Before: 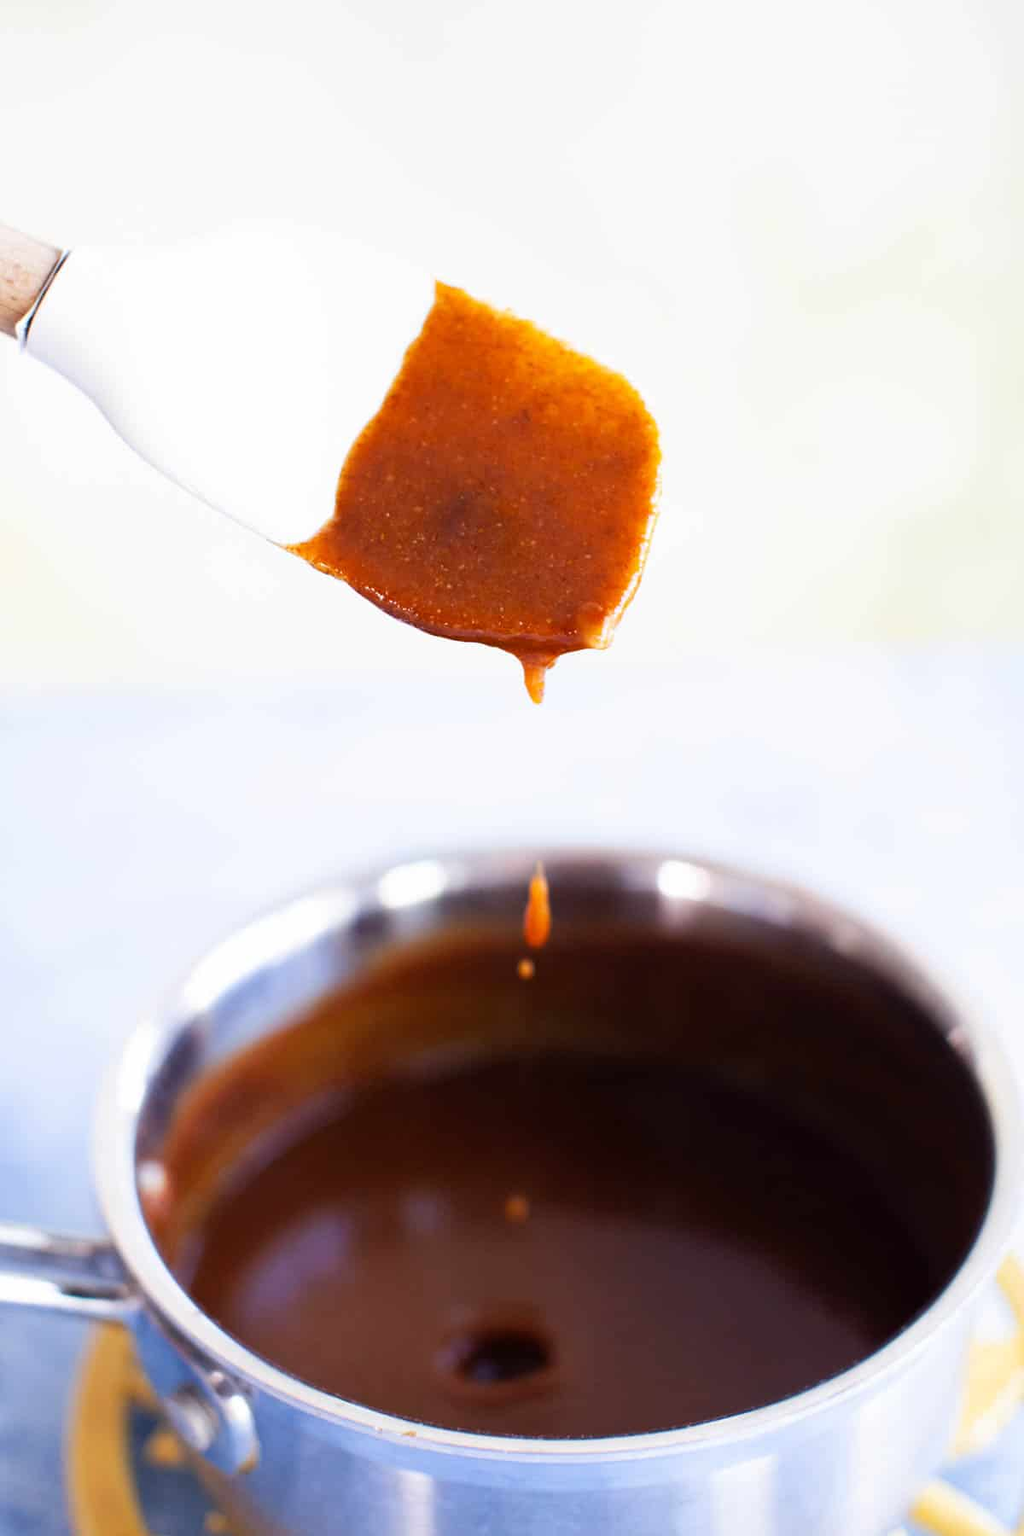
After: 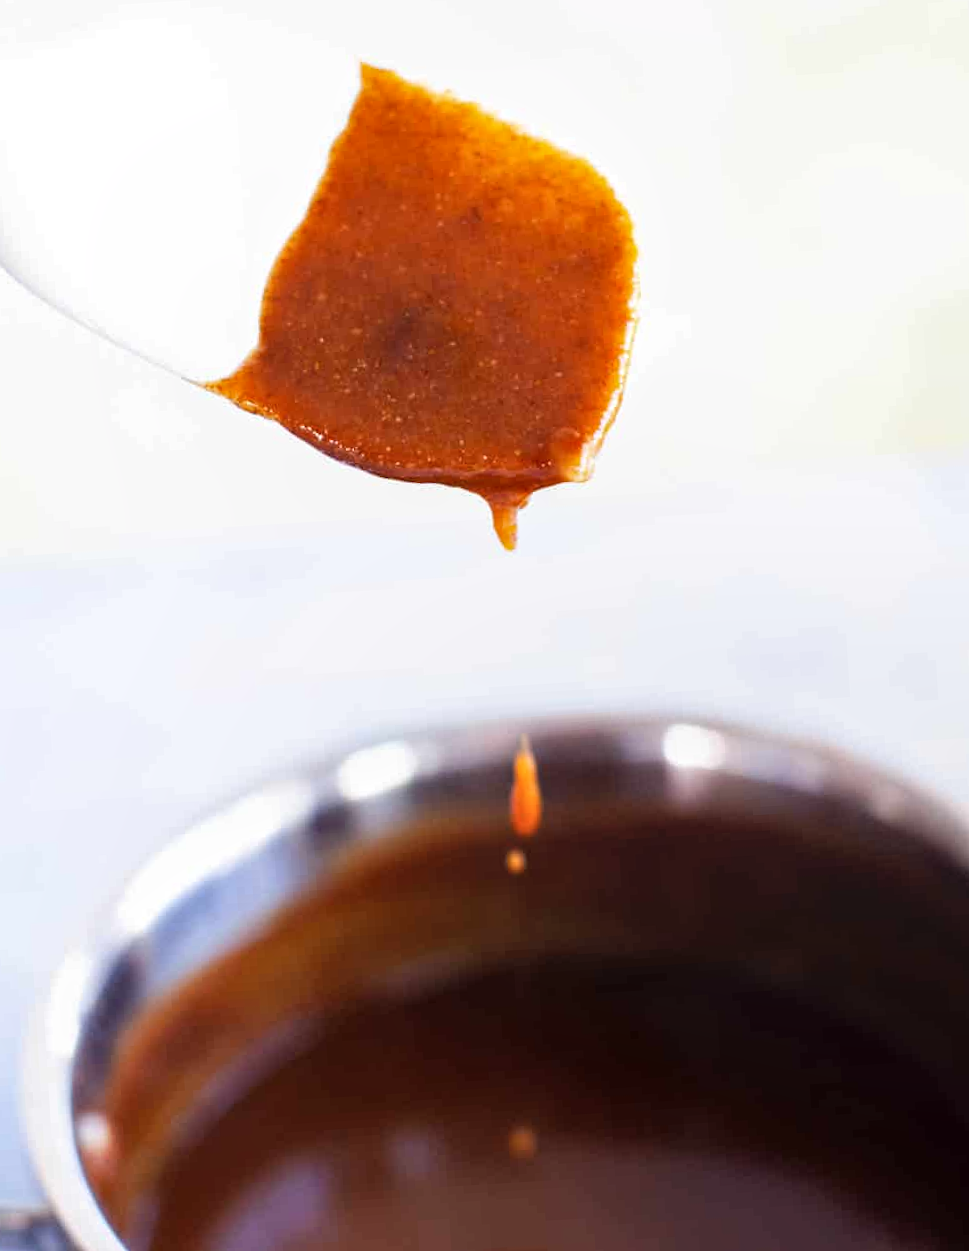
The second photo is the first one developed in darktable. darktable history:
rotate and perspective: rotation -3.52°, crop left 0.036, crop right 0.964, crop top 0.081, crop bottom 0.919
crop and rotate: left 10.071%, top 10.071%, right 10.02%, bottom 10.02%
local contrast: on, module defaults
